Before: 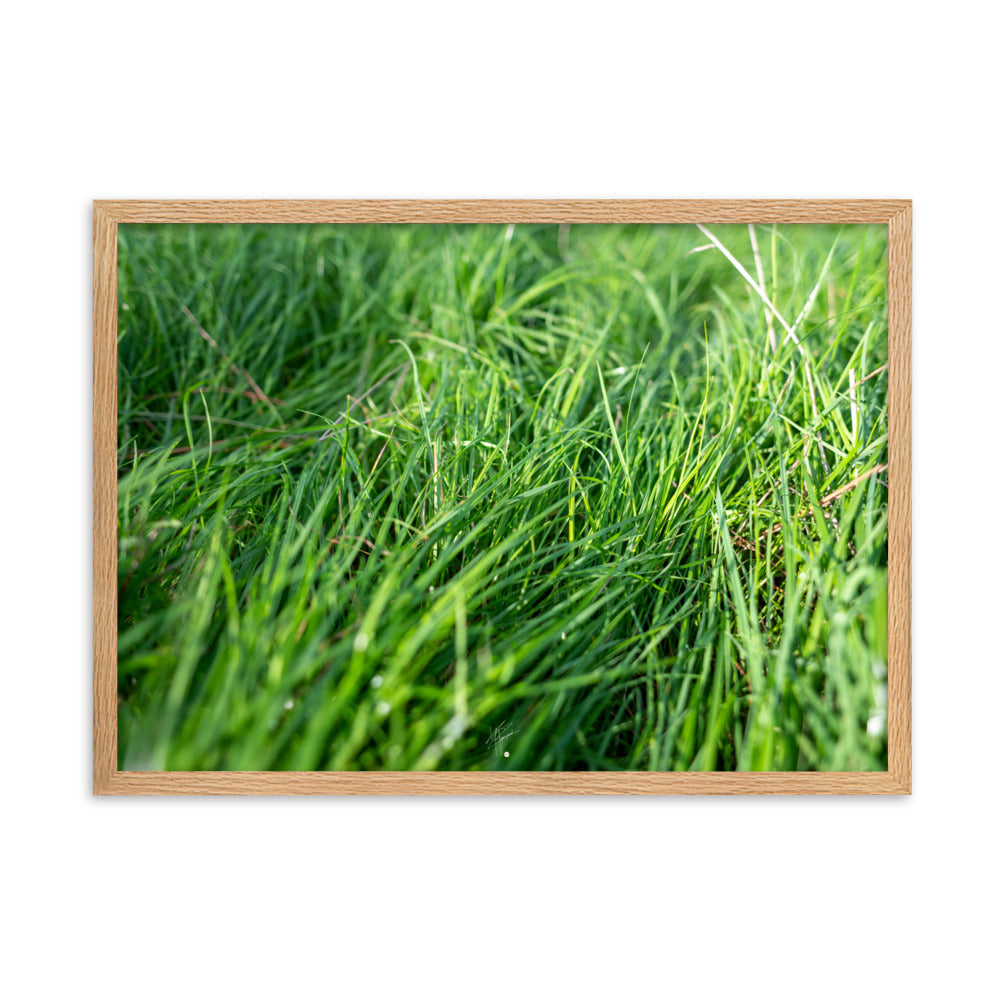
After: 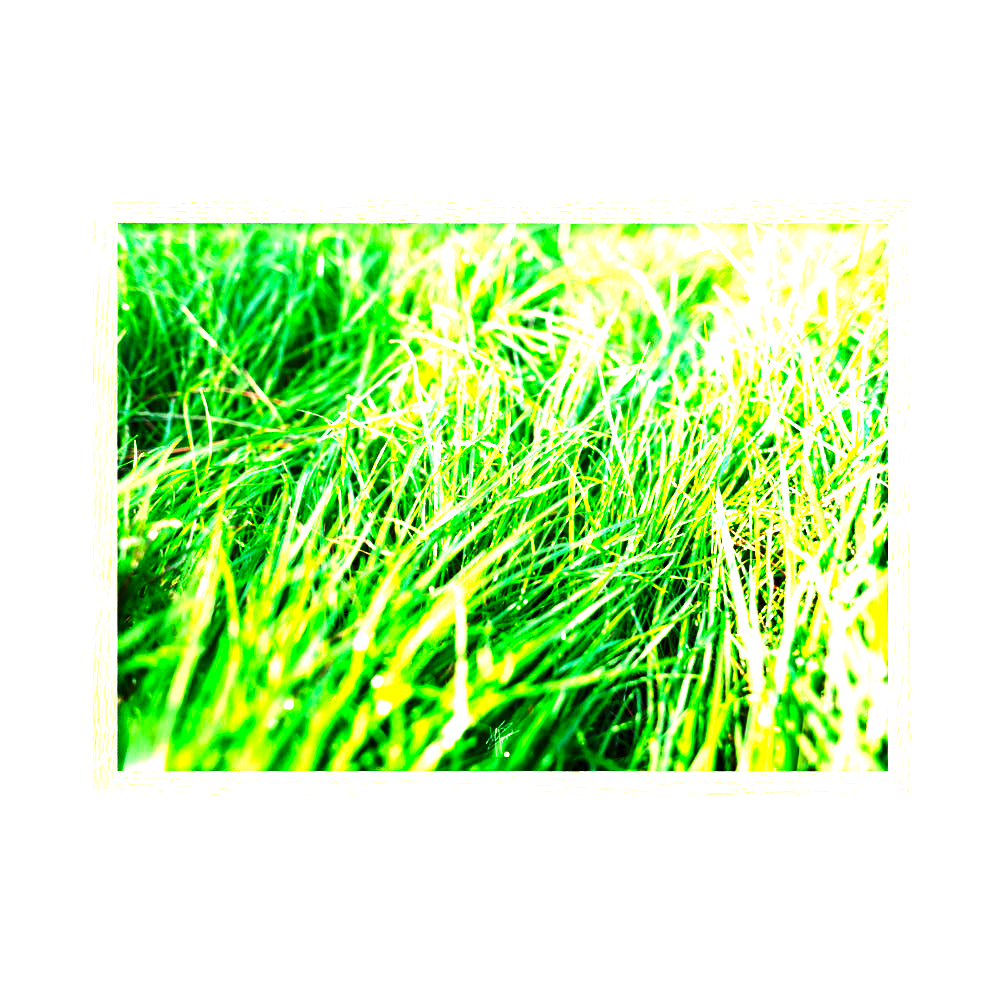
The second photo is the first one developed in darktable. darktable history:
levels: black 0.099%, levels [0, 0.281, 0.562]
base curve: curves: ch0 [(0, 0) (0.036, 0.025) (0.121, 0.166) (0.206, 0.329) (0.605, 0.79) (1, 1)], preserve colors none
